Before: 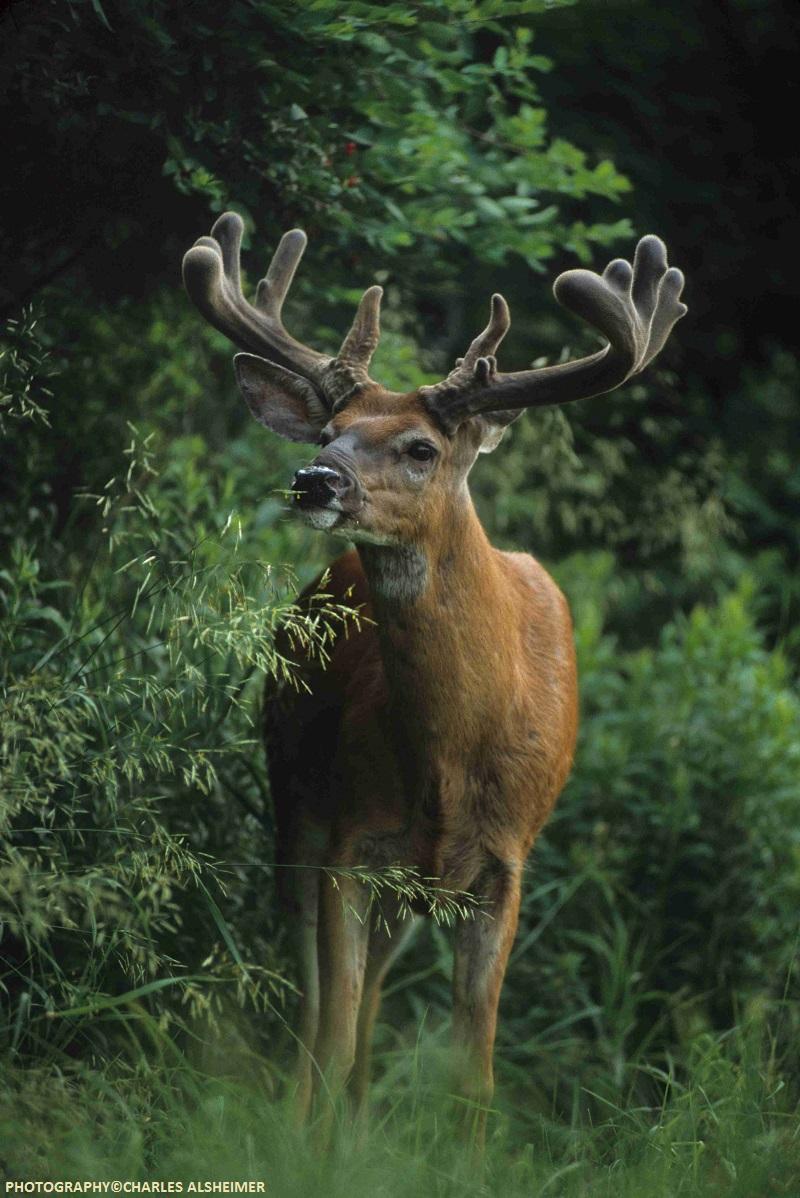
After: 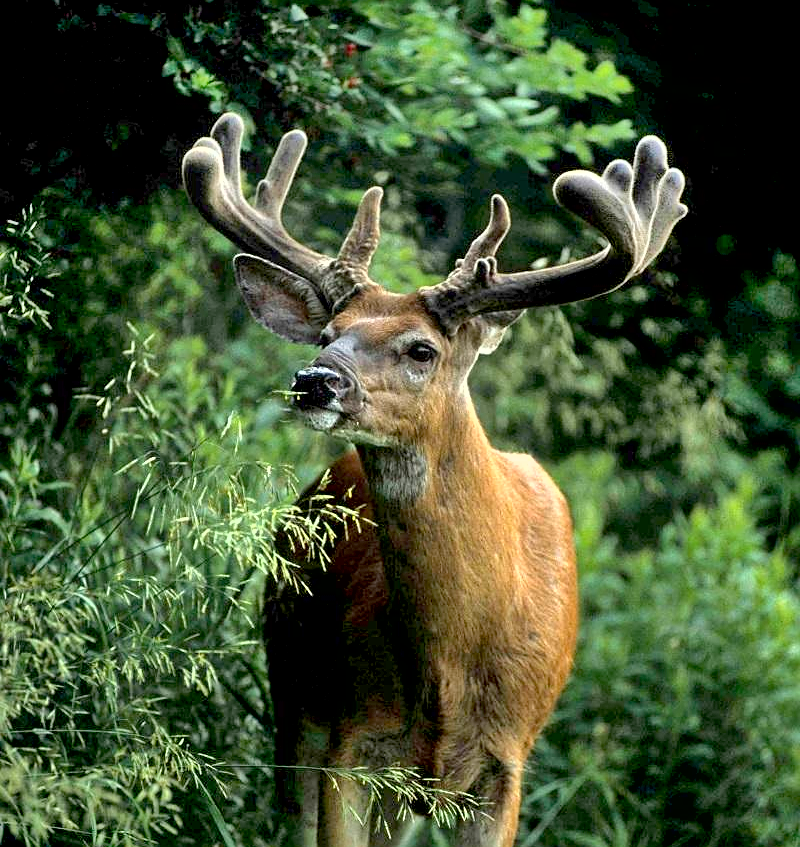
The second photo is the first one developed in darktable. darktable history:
shadows and highlights: highlights color adjustment 0%, low approximation 0.01, soften with gaussian
sharpen: on, module defaults
exposure: black level correction 0.011, exposure 1.088 EV, compensate exposure bias true, compensate highlight preservation false
crop and rotate: top 8.293%, bottom 20.996%
